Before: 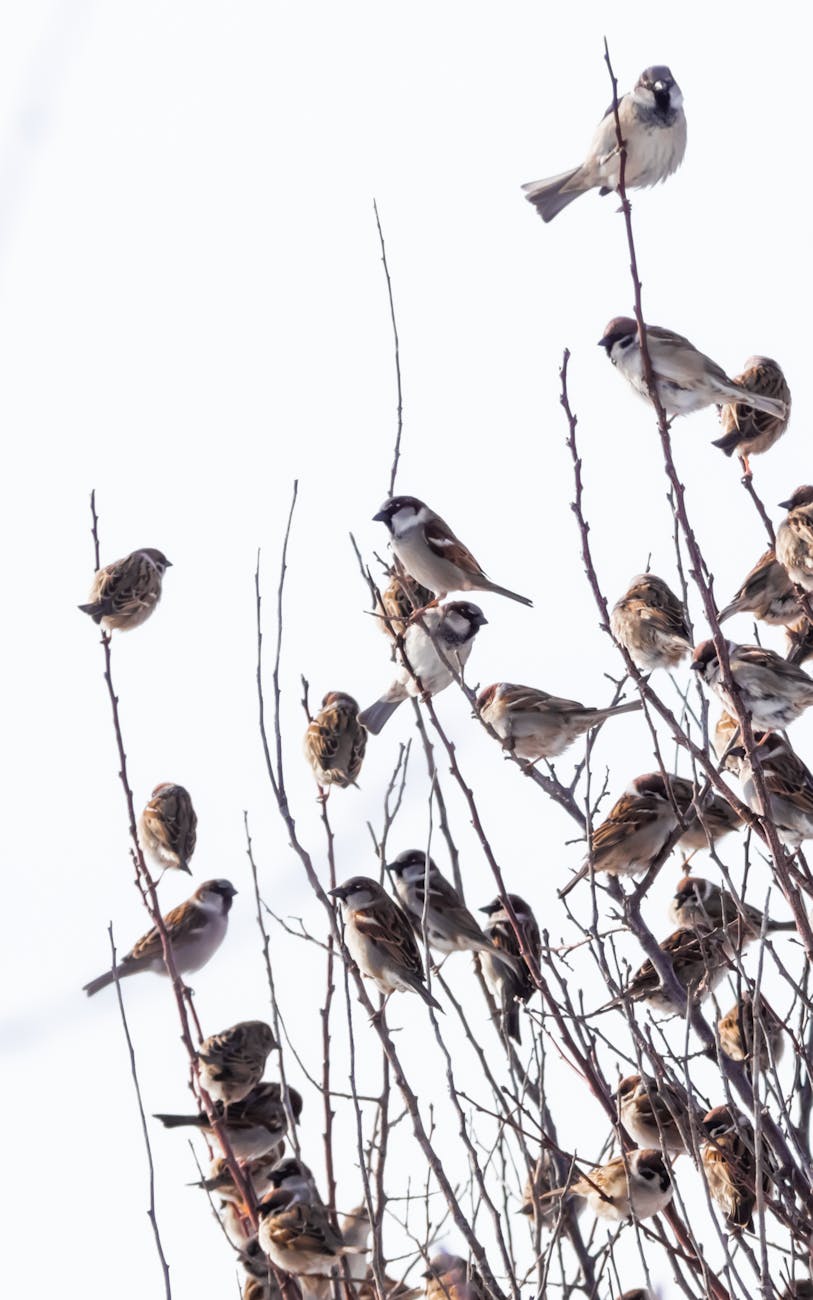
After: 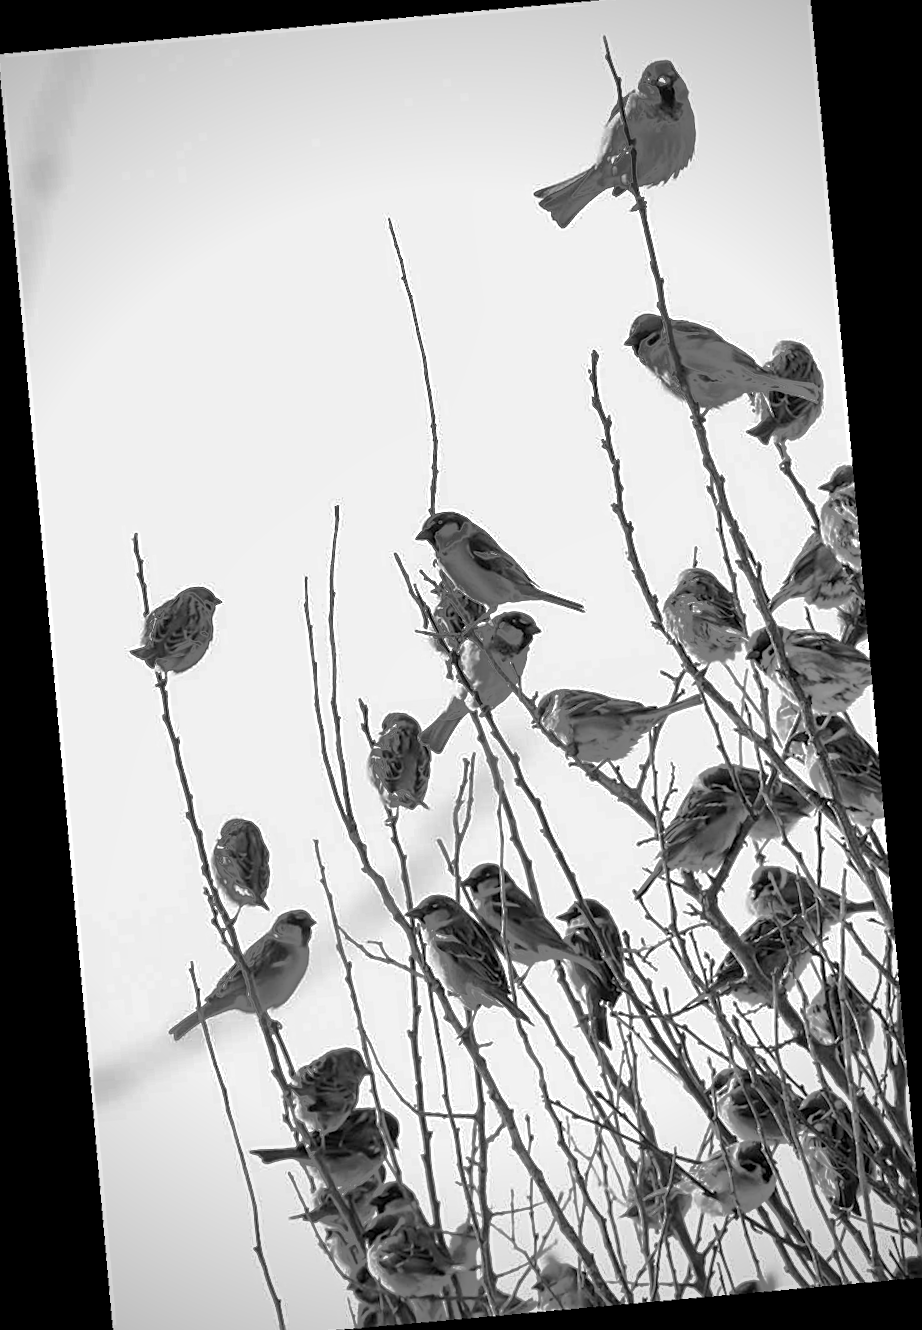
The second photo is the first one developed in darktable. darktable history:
rotate and perspective: rotation -6.83°, automatic cropping off
crop and rotate: angle -1.69°
levels: mode automatic, black 0.023%, white 99.97%, levels [0.062, 0.494, 0.925]
sharpen: on, module defaults
shadows and highlights: shadows 25, highlights -70
vignetting: fall-off start 71.74%
white balance: emerald 1
monochrome: on, module defaults
